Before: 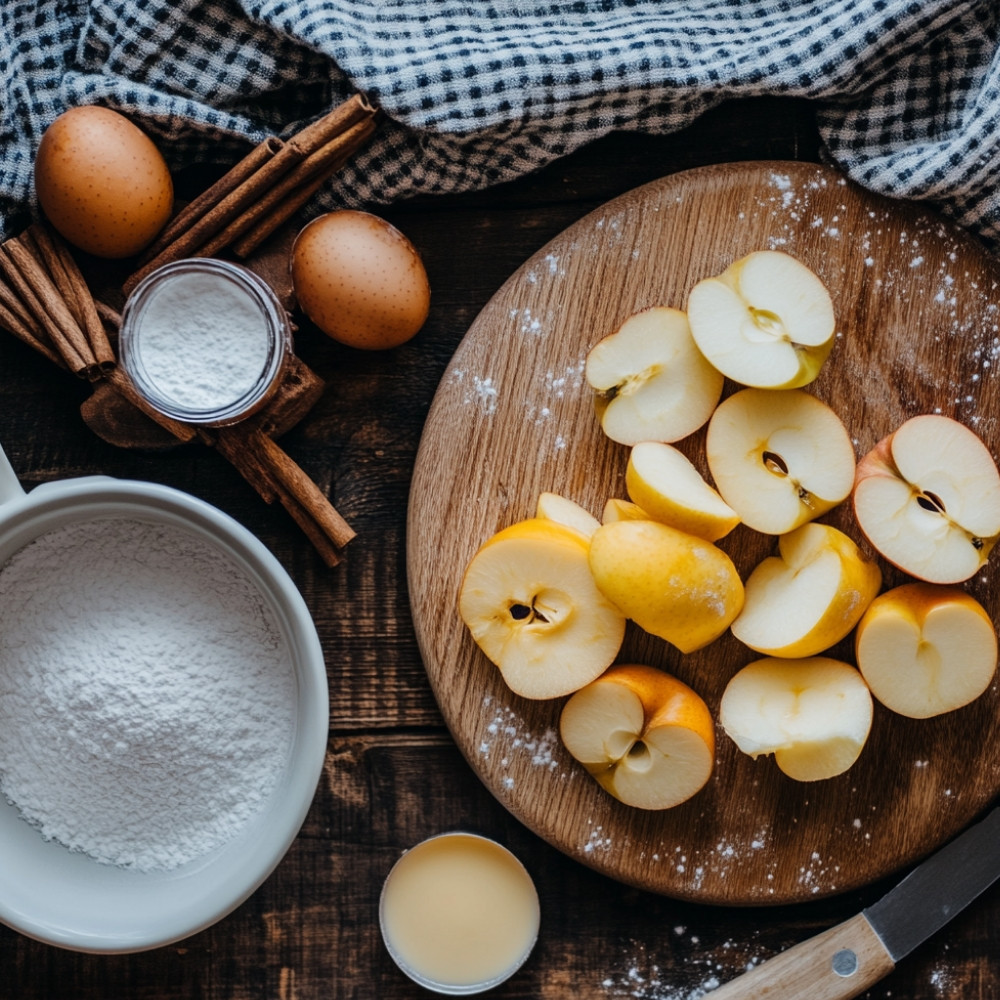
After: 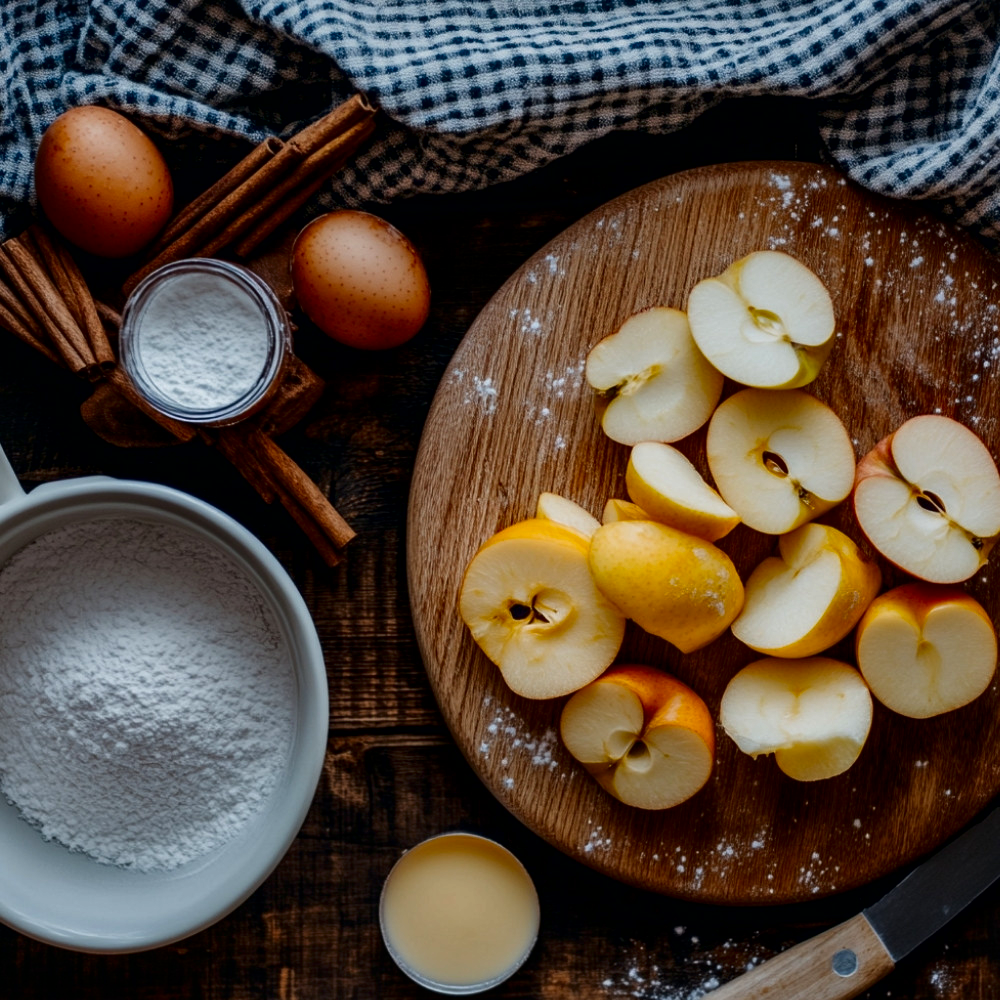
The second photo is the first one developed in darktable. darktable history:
local contrast: mode bilateral grid, contrast 21, coarseness 50, detail 119%, midtone range 0.2
contrast brightness saturation: brightness -0.246, saturation 0.199
